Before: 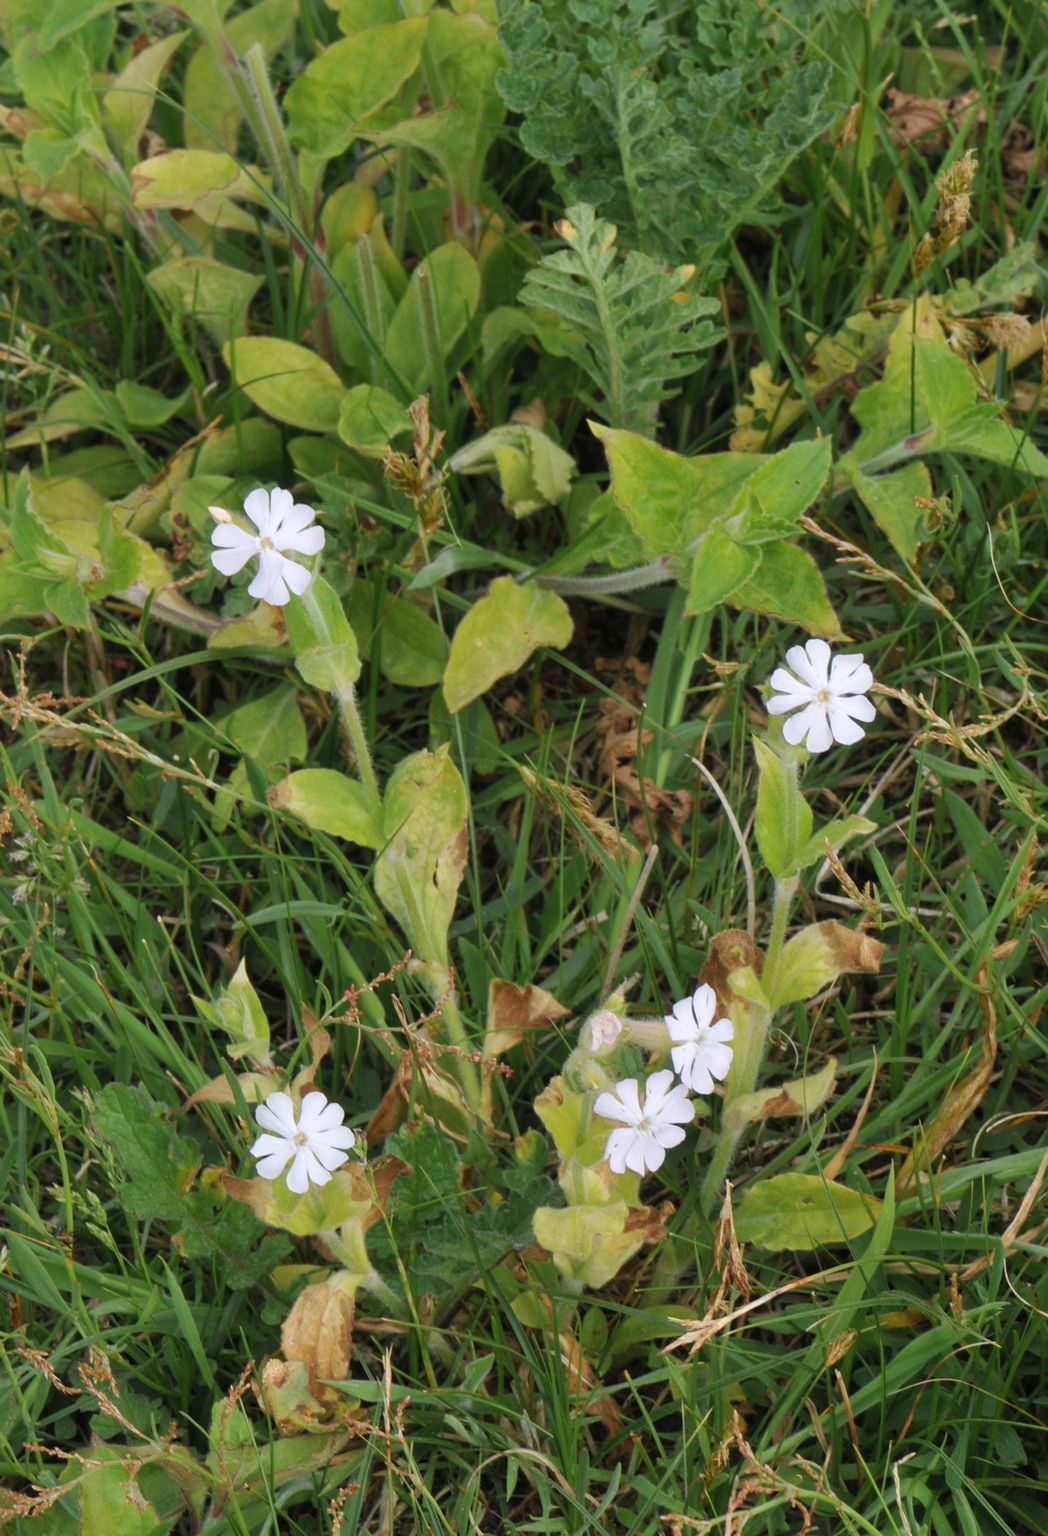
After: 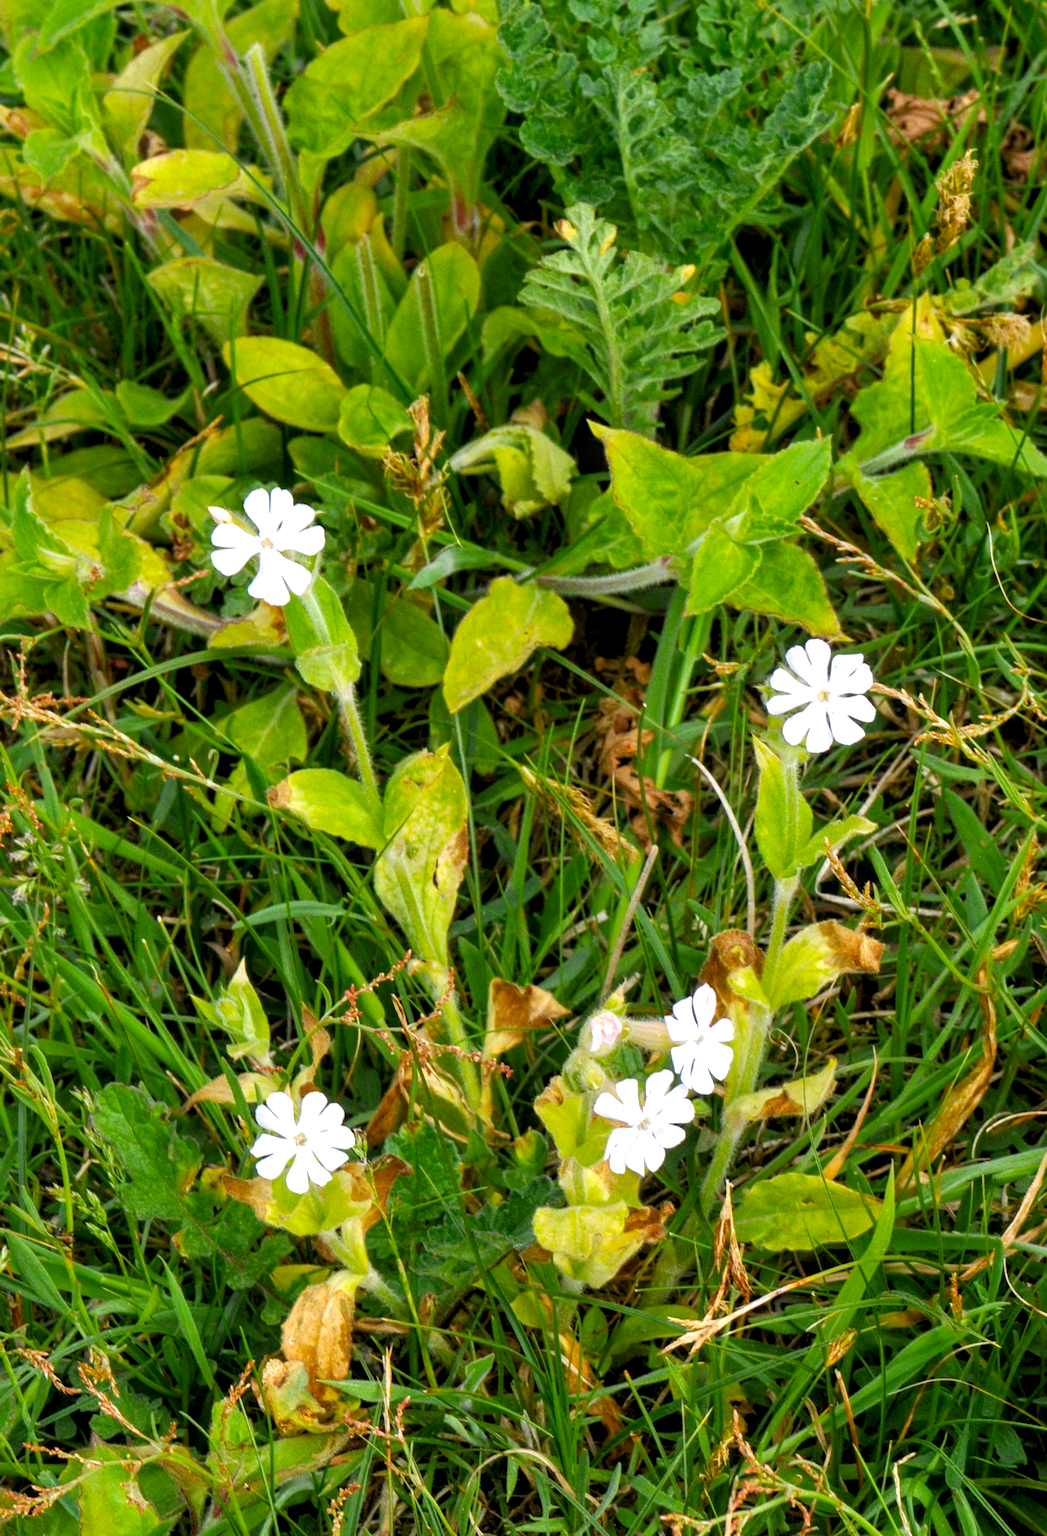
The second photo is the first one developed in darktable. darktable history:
contrast brightness saturation: contrast 0.043, saturation 0.154
local contrast: on, module defaults
color balance rgb: global offset › luminance -0.838%, perceptual saturation grading › global saturation 19.486%, perceptual brilliance grading › global brilliance 18.727%
